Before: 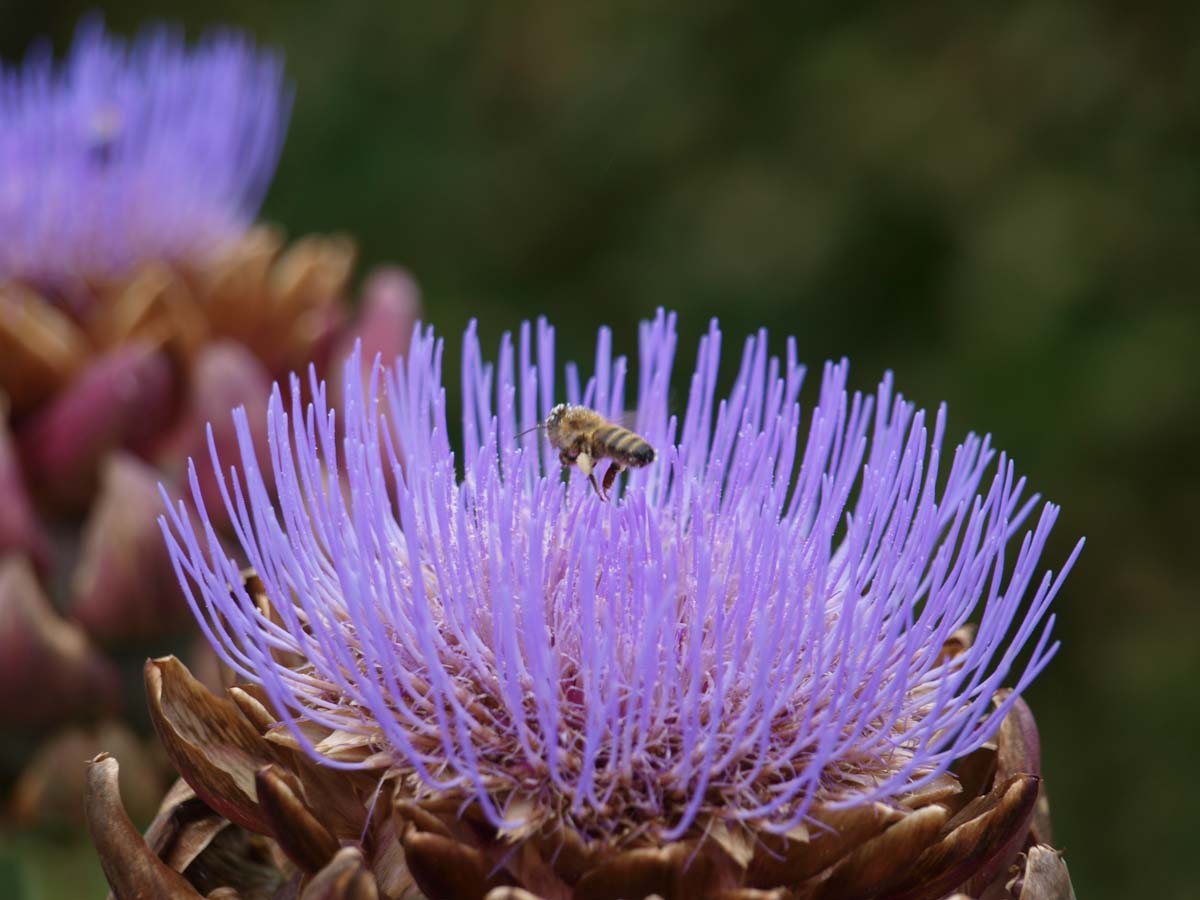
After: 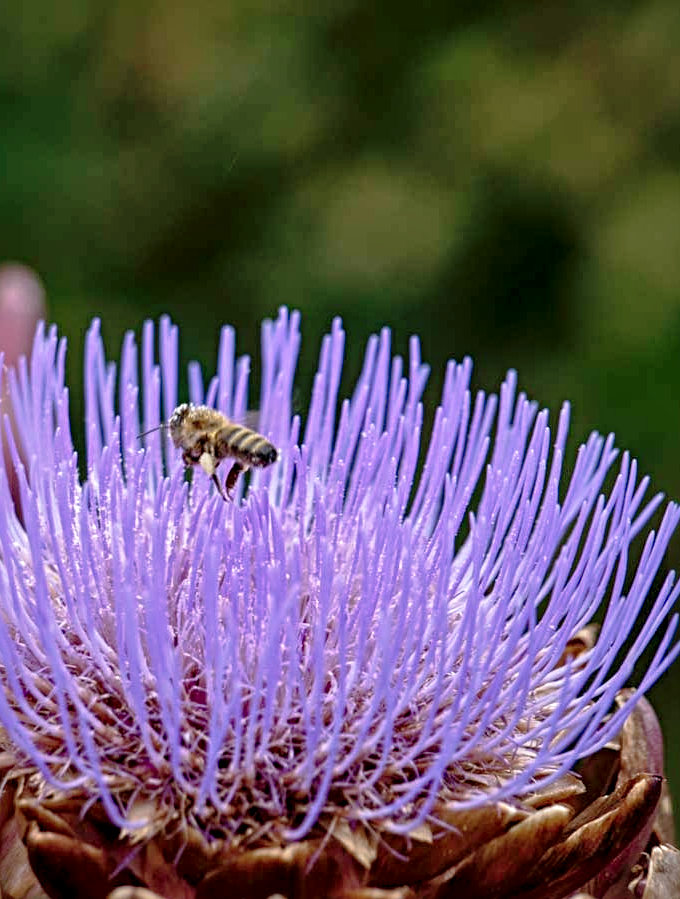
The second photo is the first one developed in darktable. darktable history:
sharpen: radius 4.893
shadows and highlights: on, module defaults
local contrast: highlights 63%, detail 143%, midtone range 0.422
crop: left 31.462%, top 0.014%, right 11.847%
tone curve: curves: ch0 [(0.024, 0) (0.075, 0.034) (0.145, 0.098) (0.257, 0.259) (0.408, 0.45) (0.611, 0.64) (0.81, 0.857) (1, 1)]; ch1 [(0, 0) (0.287, 0.198) (0.501, 0.506) (0.56, 0.57) (0.712, 0.777) (0.976, 0.992)]; ch2 [(0, 0) (0.5, 0.5) (0.523, 0.552) (0.59, 0.603) (0.681, 0.754) (1, 1)], preserve colors none
